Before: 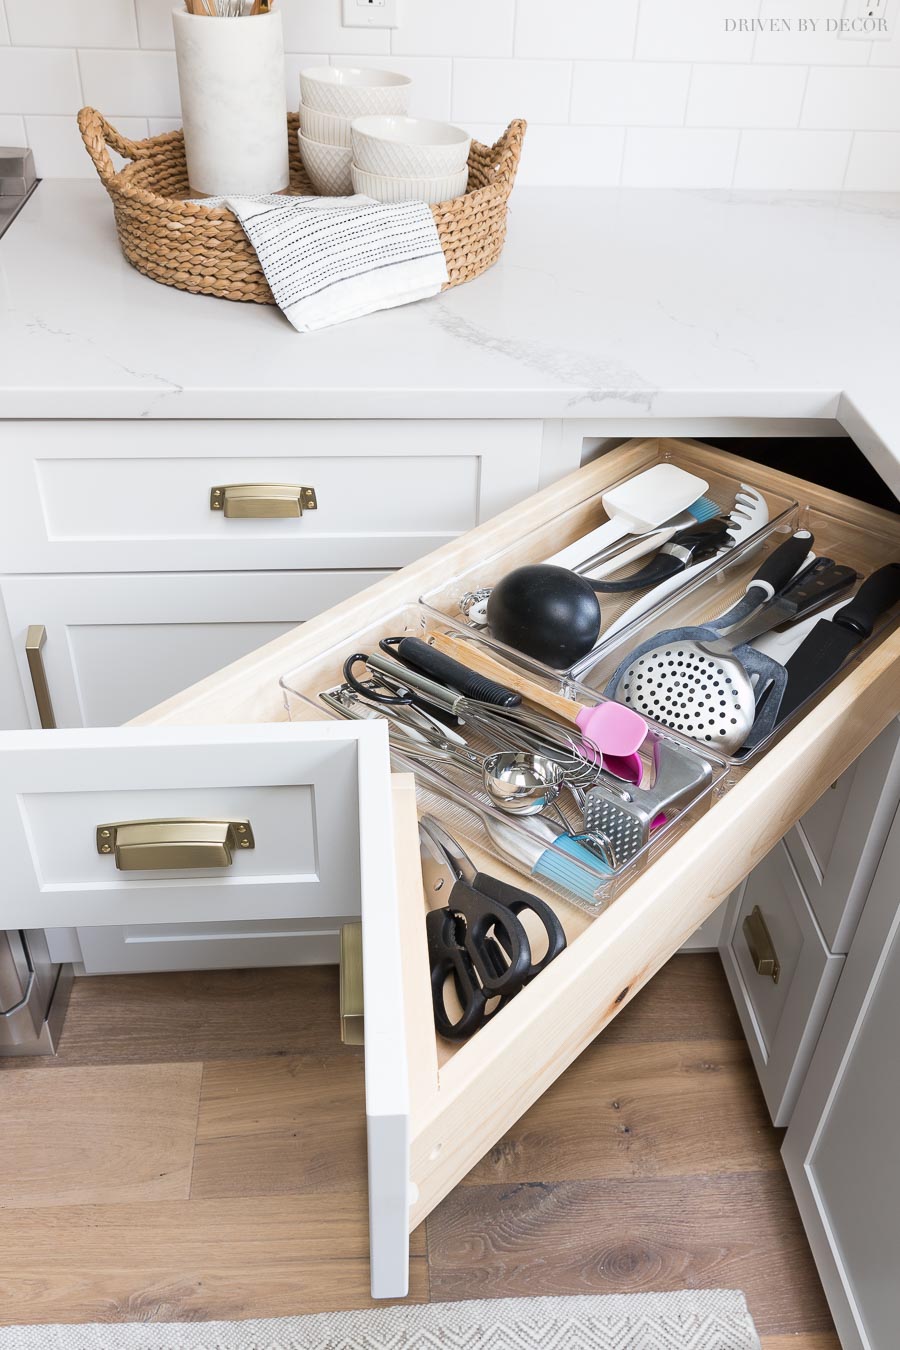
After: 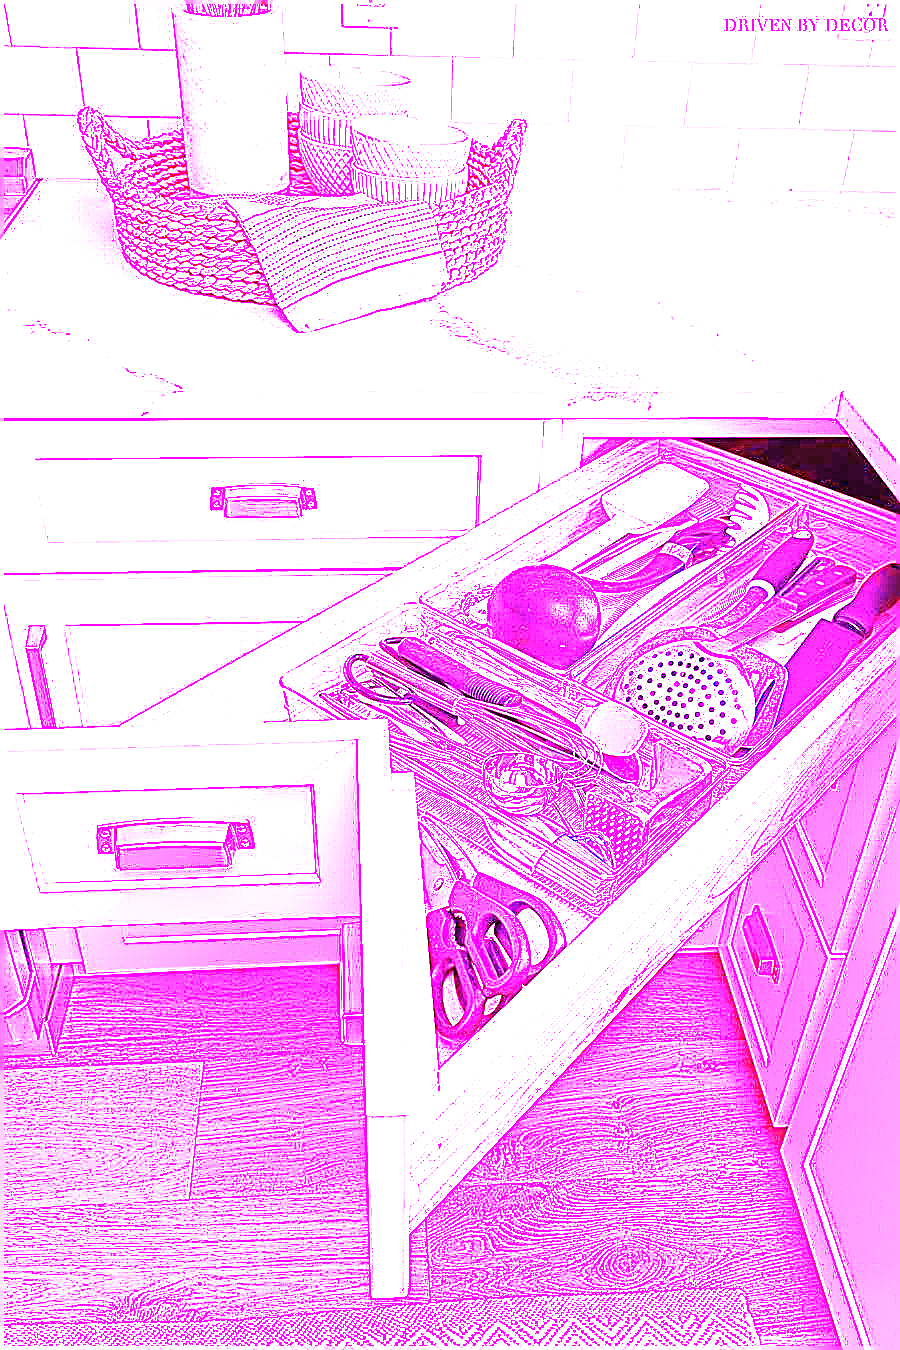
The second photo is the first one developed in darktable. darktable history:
exposure: black level correction 0, exposure 0.9 EV, compensate highlight preservation false
sharpen: radius 1.4, amount 1.25, threshold 0.7
white balance: red 8, blue 8
